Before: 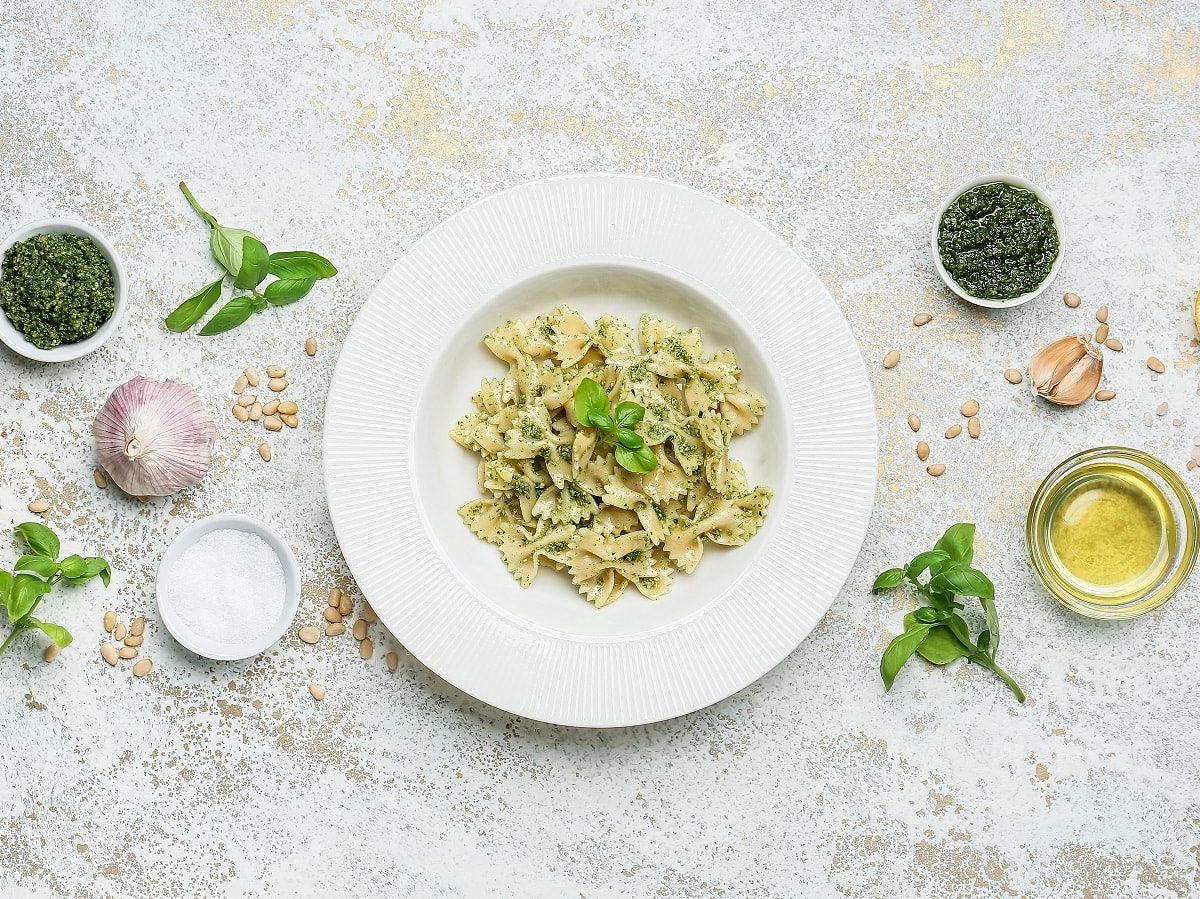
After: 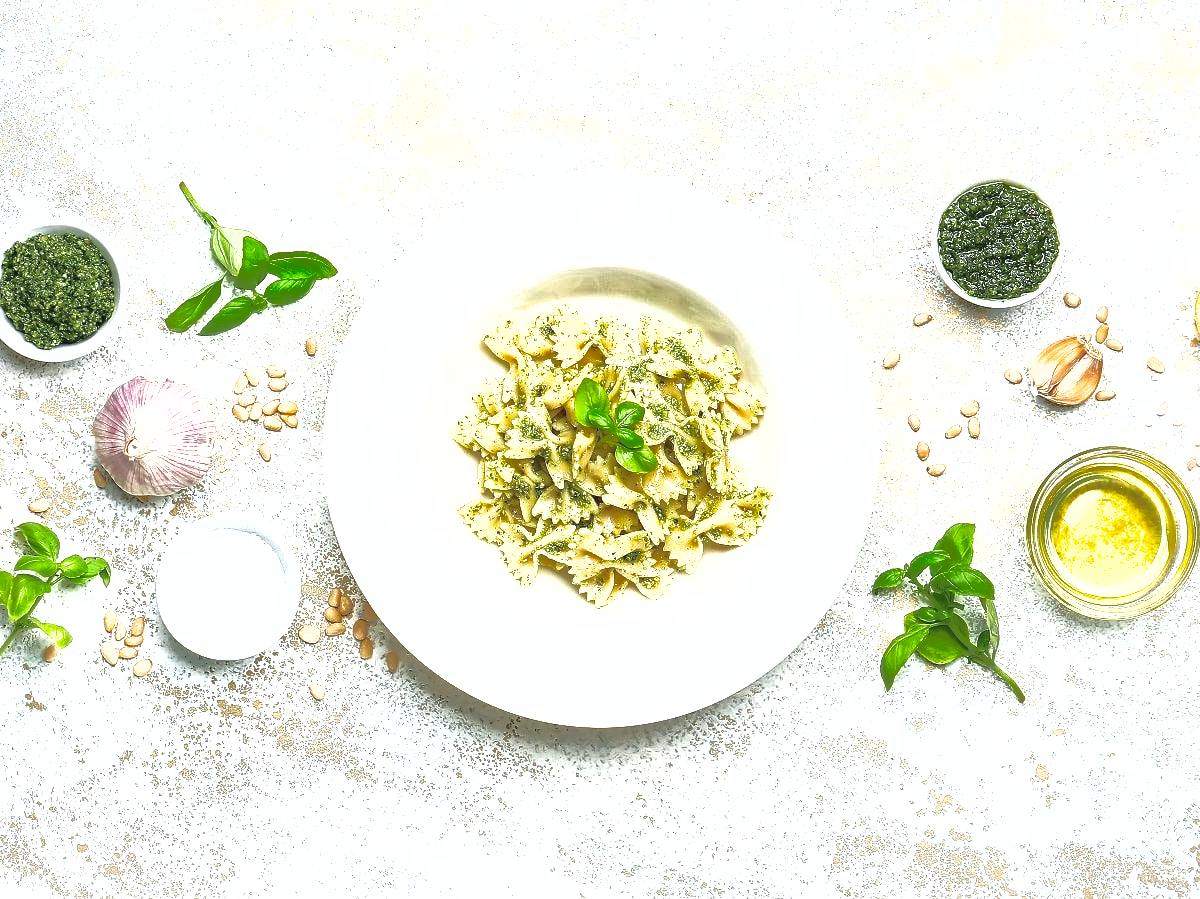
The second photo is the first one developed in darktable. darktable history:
exposure: black level correction -0.001, exposure 0.906 EV, compensate exposure bias true, compensate highlight preservation false
shadows and highlights: on, module defaults
